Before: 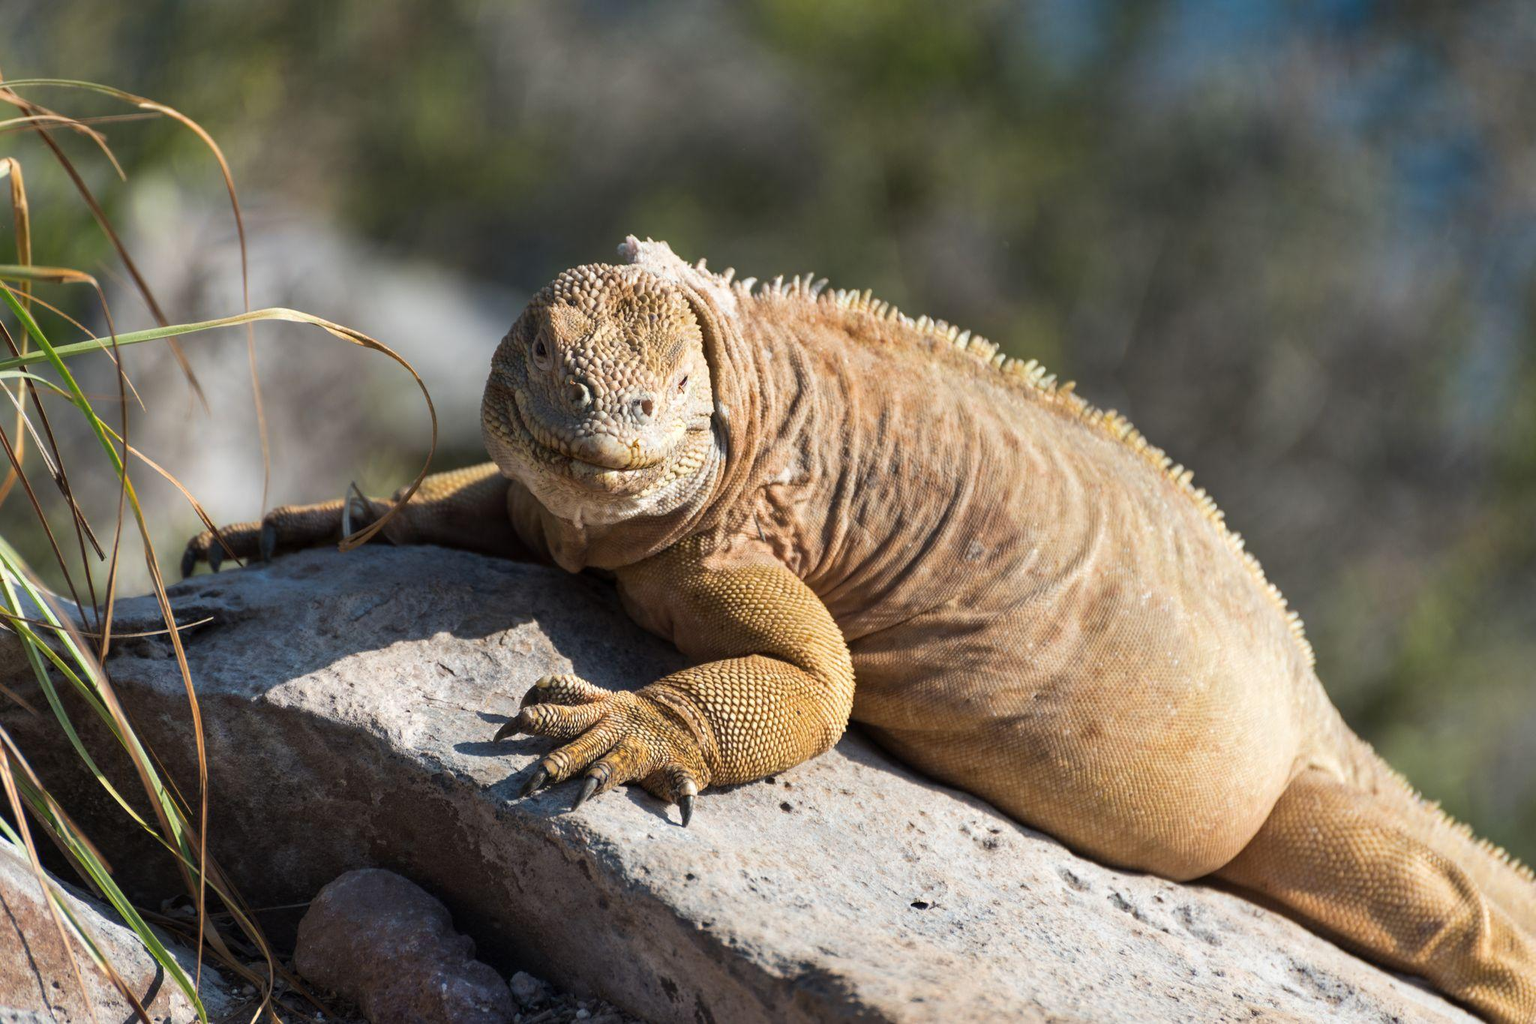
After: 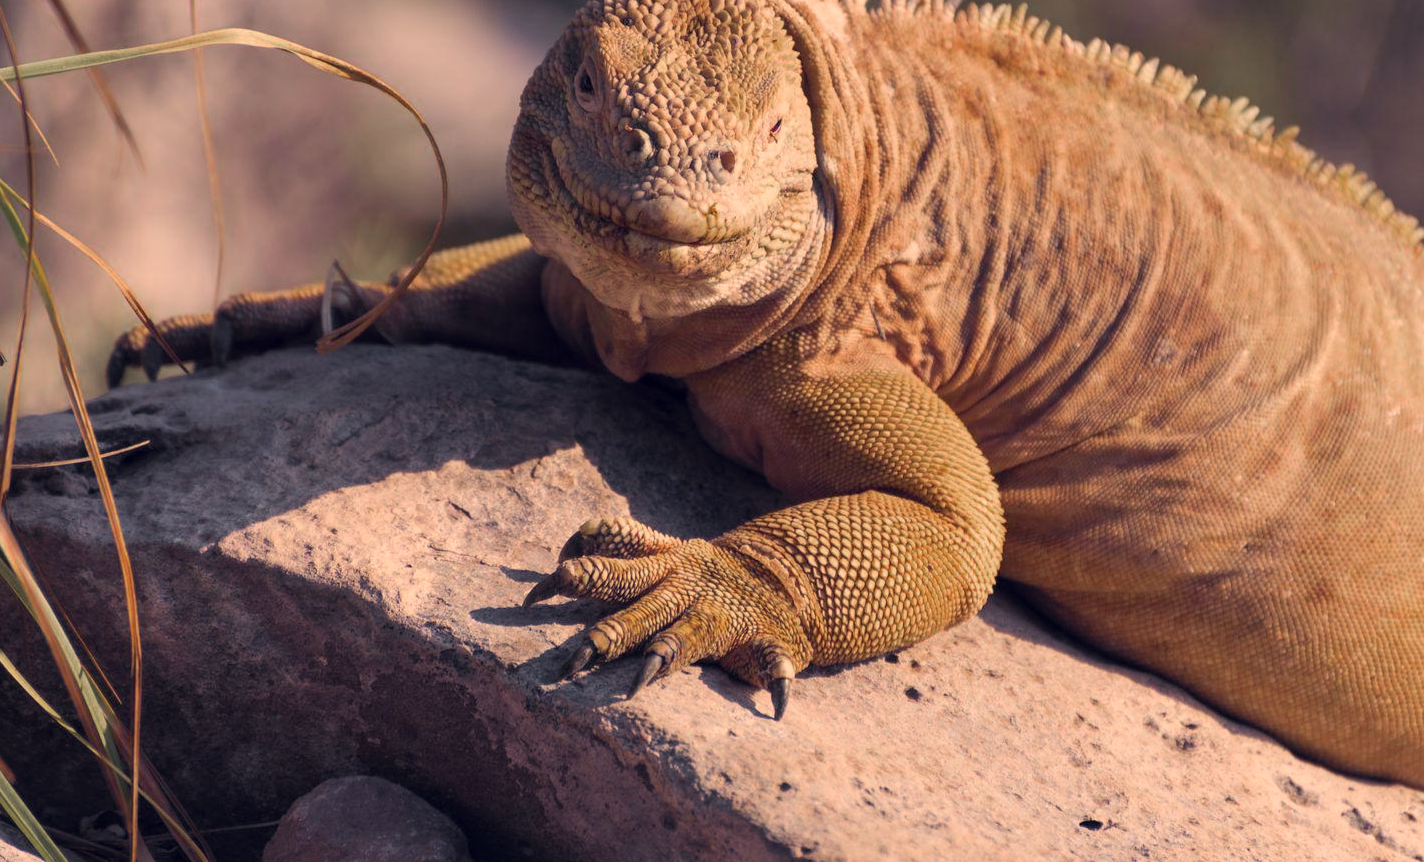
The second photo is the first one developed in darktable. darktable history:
color zones: curves: ch0 [(0, 0.48) (0.209, 0.398) (0.305, 0.332) (0.429, 0.493) (0.571, 0.5) (0.714, 0.5) (0.857, 0.5) (1, 0.48)]; ch1 [(0, 0.736) (0.143, 0.625) (0.225, 0.371) (0.429, 0.256) (0.571, 0.241) (0.714, 0.213) (0.857, 0.48) (1, 0.736)]; ch2 [(0, 0.448) (0.143, 0.498) (0.286, 0.5) (0.429, 0.5) (0.571, 0.5) (0.714, 0.5) (0.857, 0.5) (1, 0.448)]
color correction: highlights a* 20.1, highlights b* 27.5, shadows a* 3.36, shadows b* -16.71, saturation 0.729
crop: left 6.64%, top 28.021%, right 23.786%, bottom 8.793%
